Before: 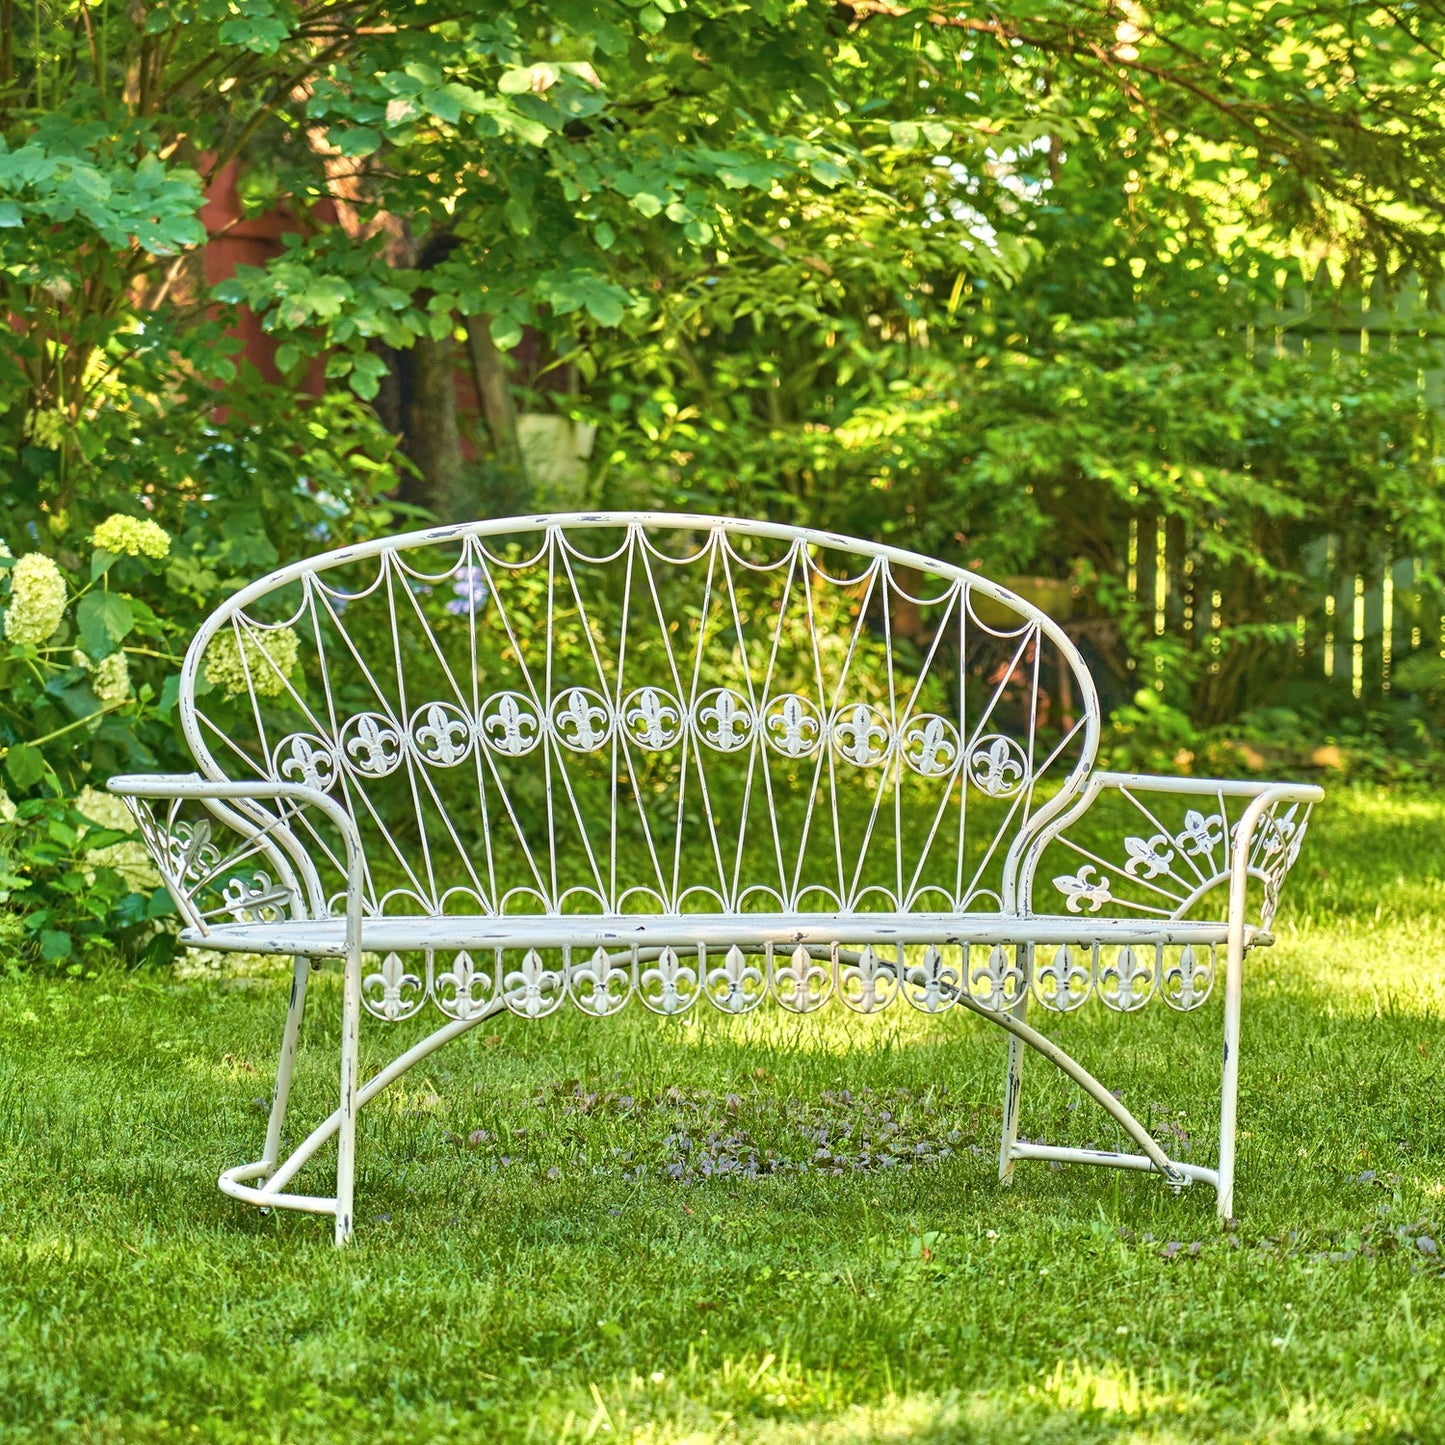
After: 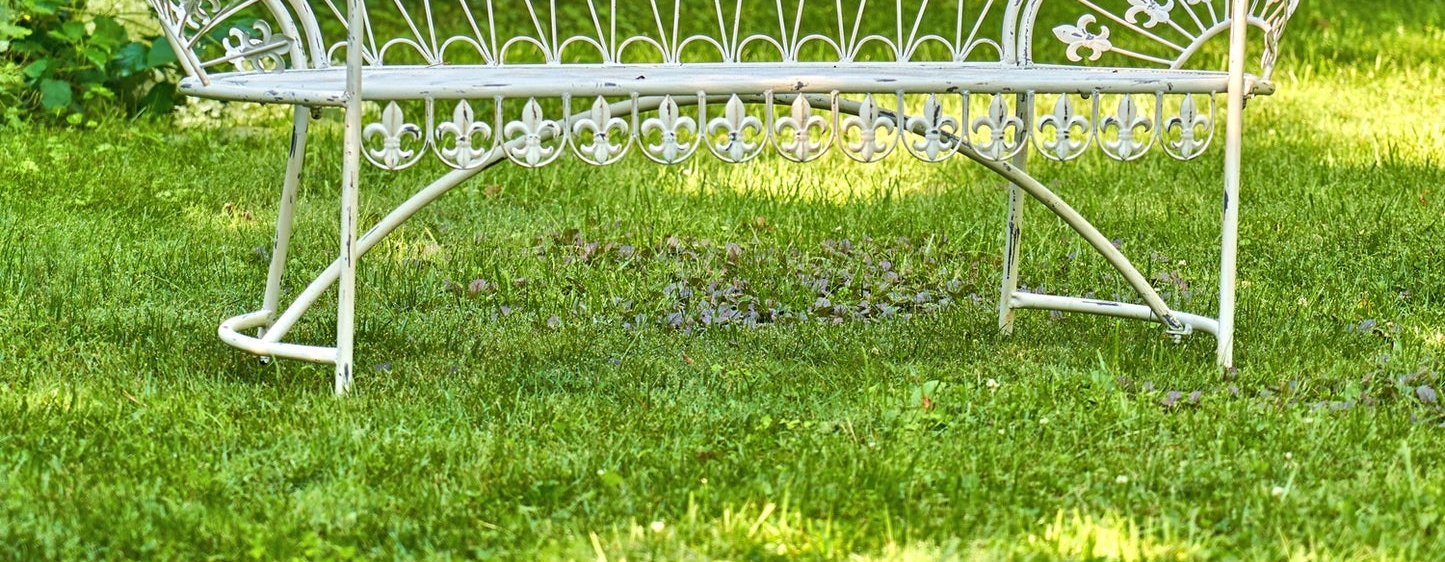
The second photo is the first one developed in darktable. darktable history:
crop and rotate: top 58.897%, bottom 2.172%
